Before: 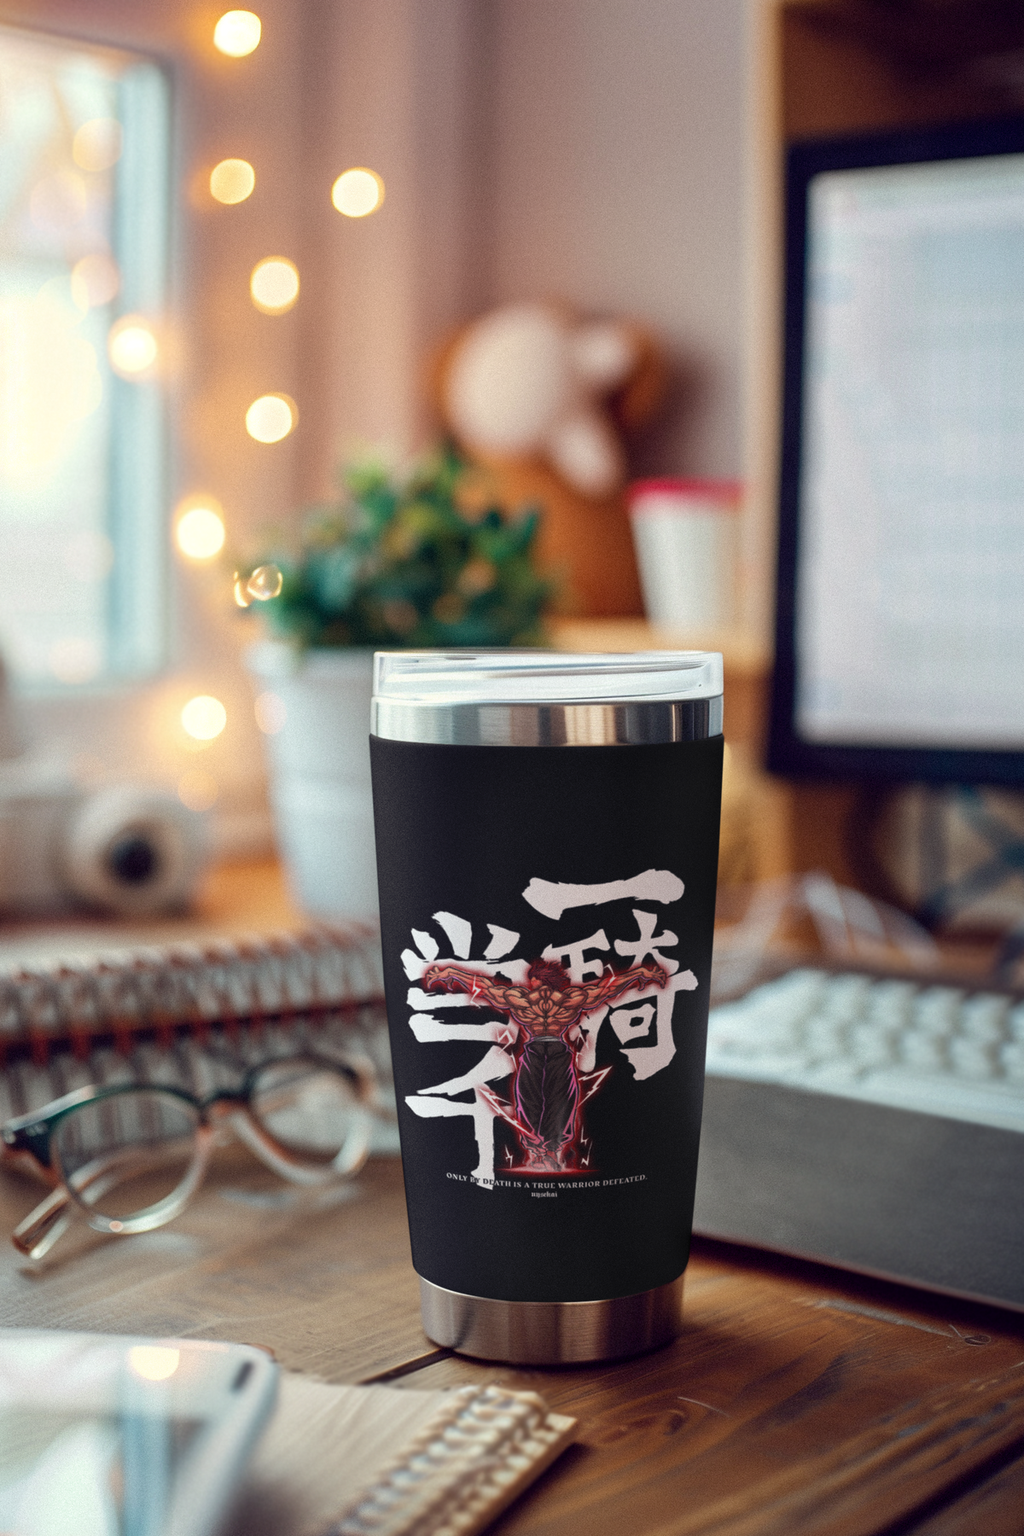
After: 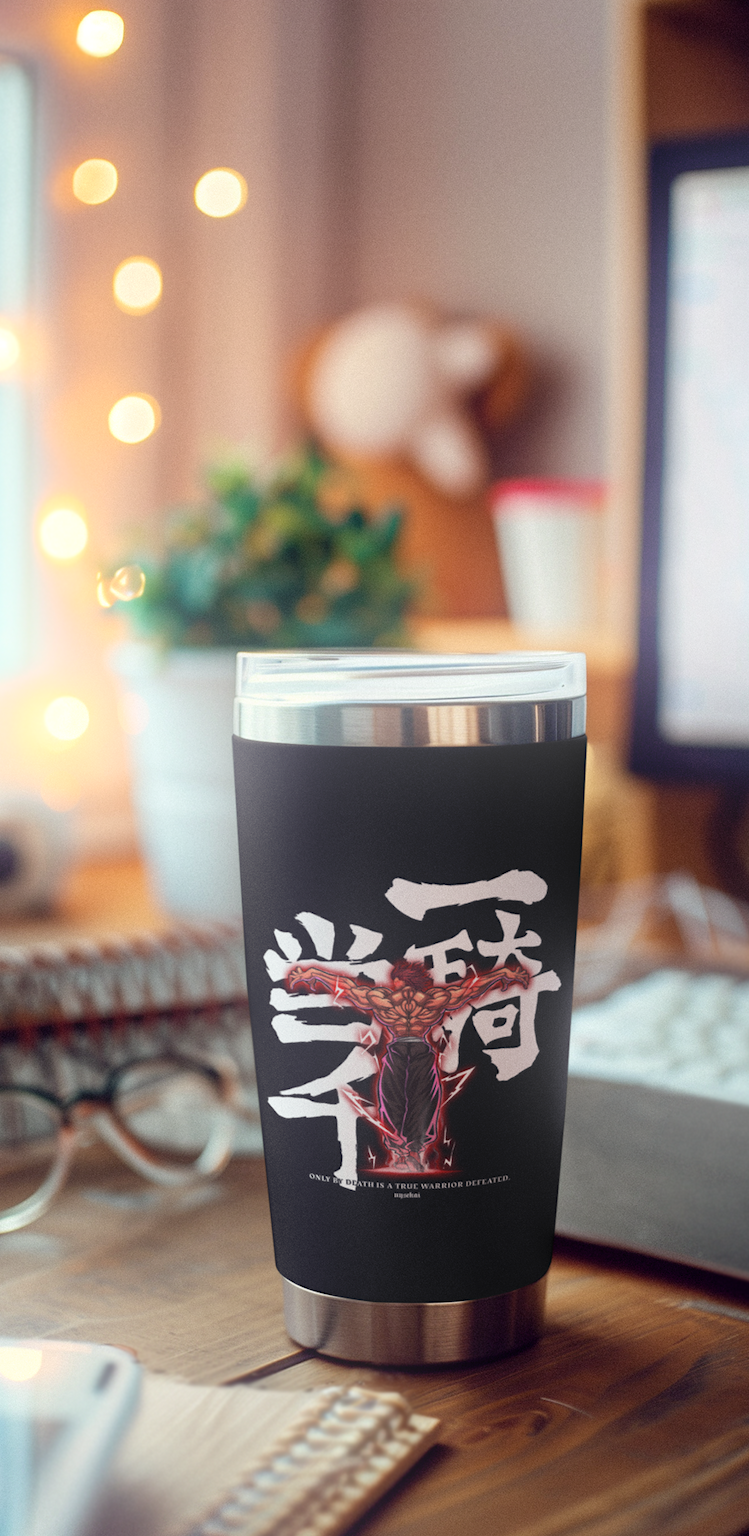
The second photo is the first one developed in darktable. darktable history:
crop: left 13.443%, right 13.31%
bloom: on, module defaults
